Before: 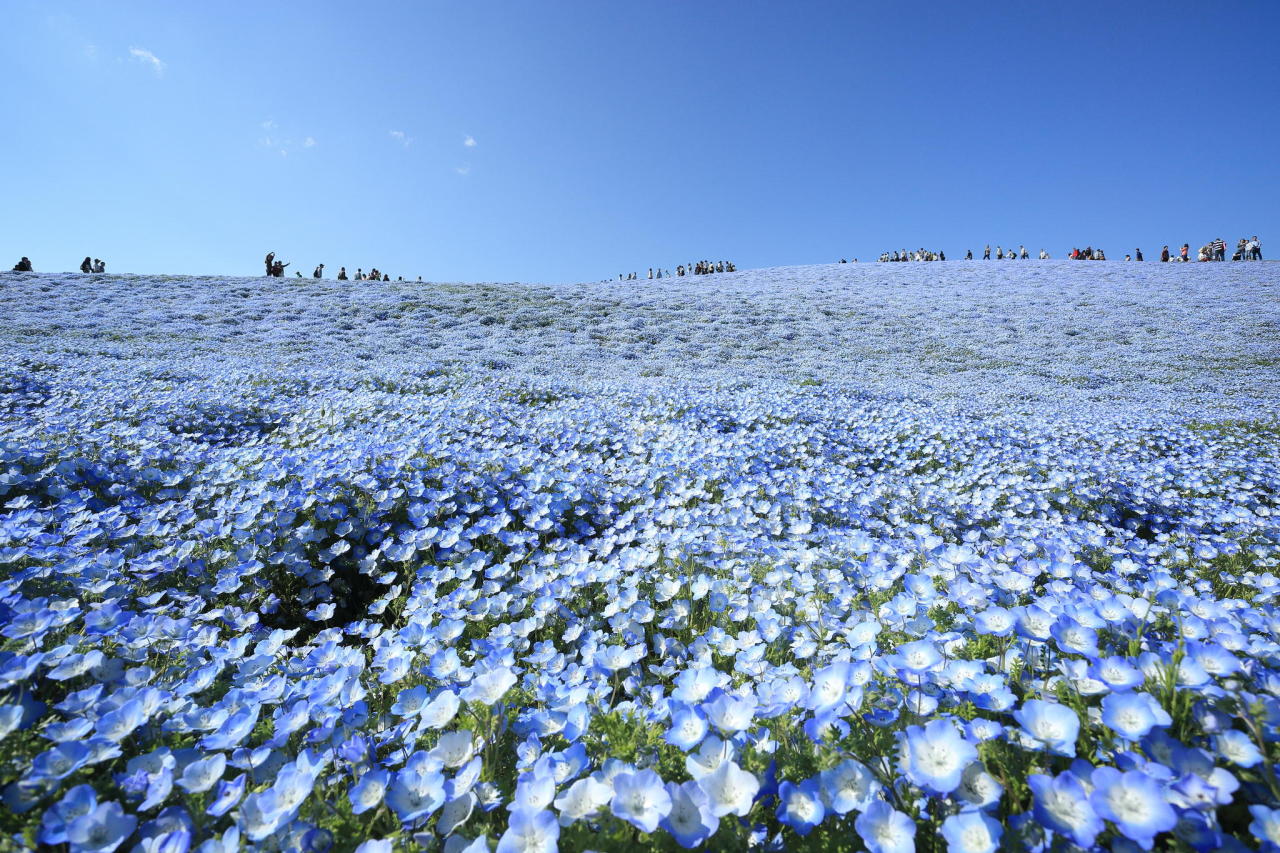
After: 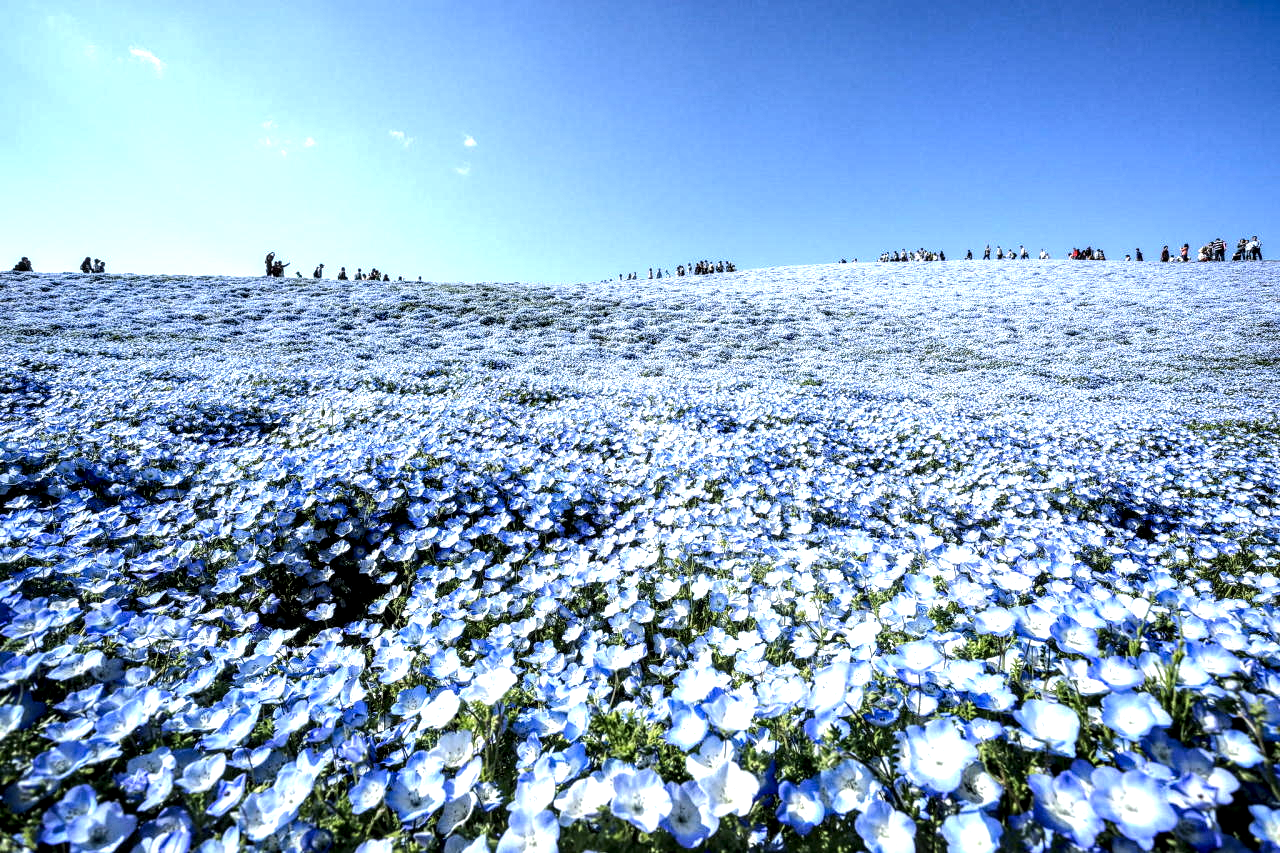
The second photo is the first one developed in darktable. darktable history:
tone equalizer: -8 EV -0.75 EV, -7 EV -0.7 EV, -6 EV -0.6 EV, -5 EV -0.4 EV, -3 EV 0.4 EV, -2 EV 0.6 EV, -1 EV 0.7 EV, +0 EV 0.75 EV, edges refinement/feathering 500, mask exposure compensation -1.57 EV, preserve details no
local contrast: highlights 19%, detail 186%
